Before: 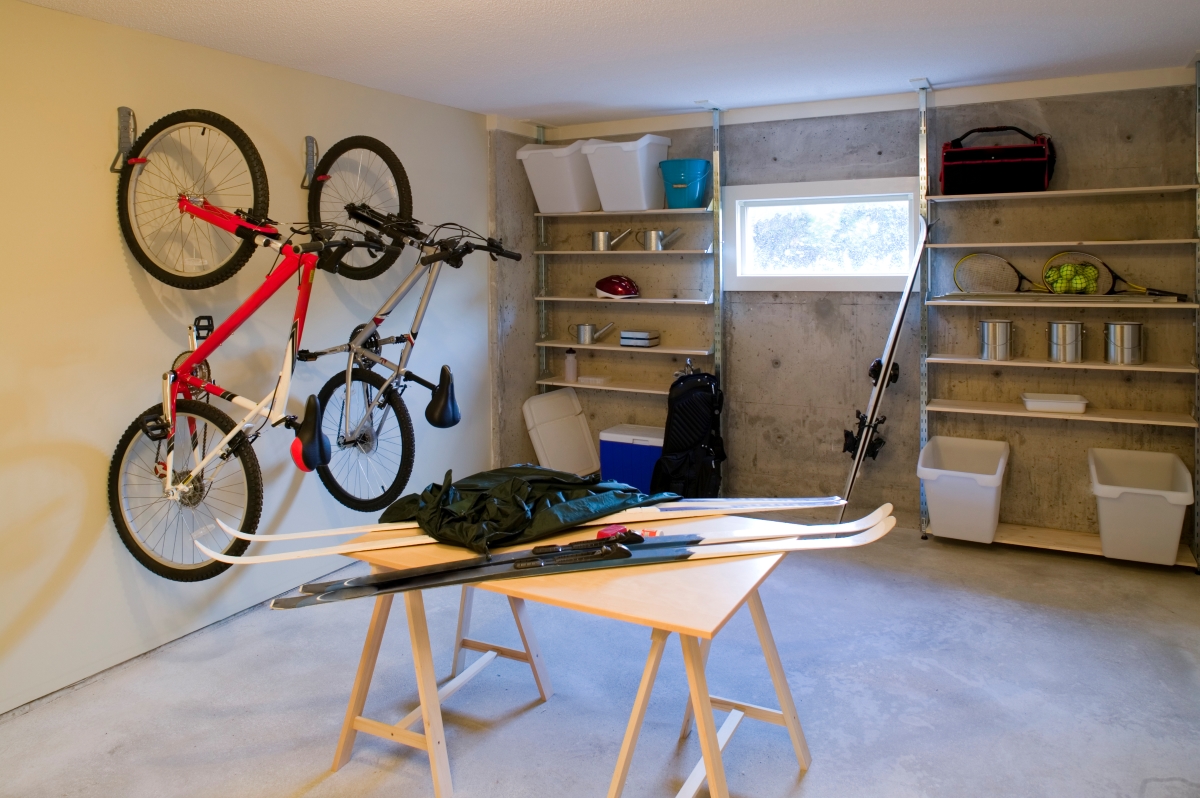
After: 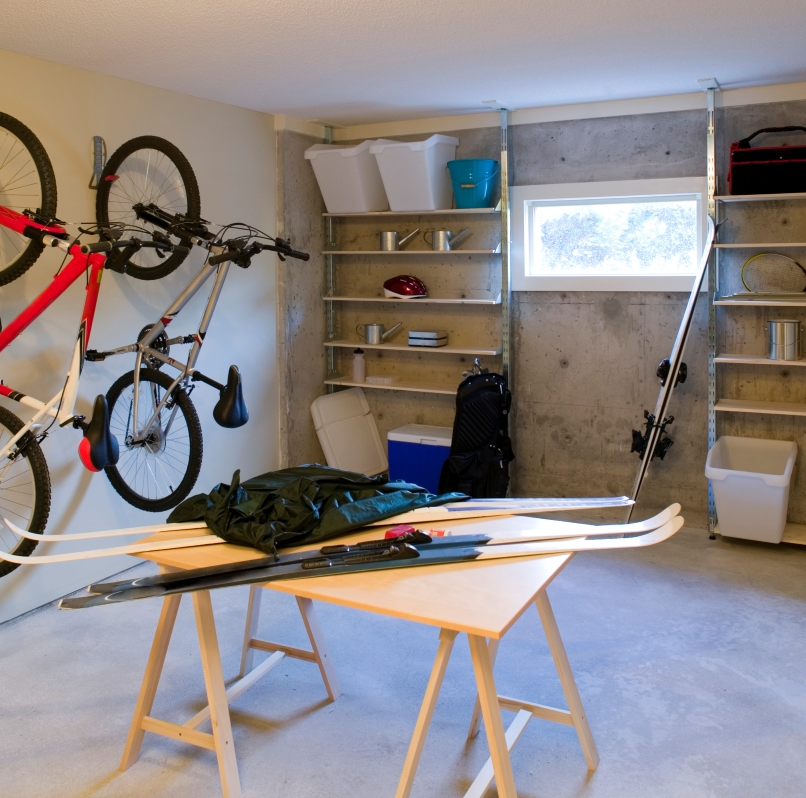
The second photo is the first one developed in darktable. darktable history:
crop and rotate: left 17.73%, right 15.085%
